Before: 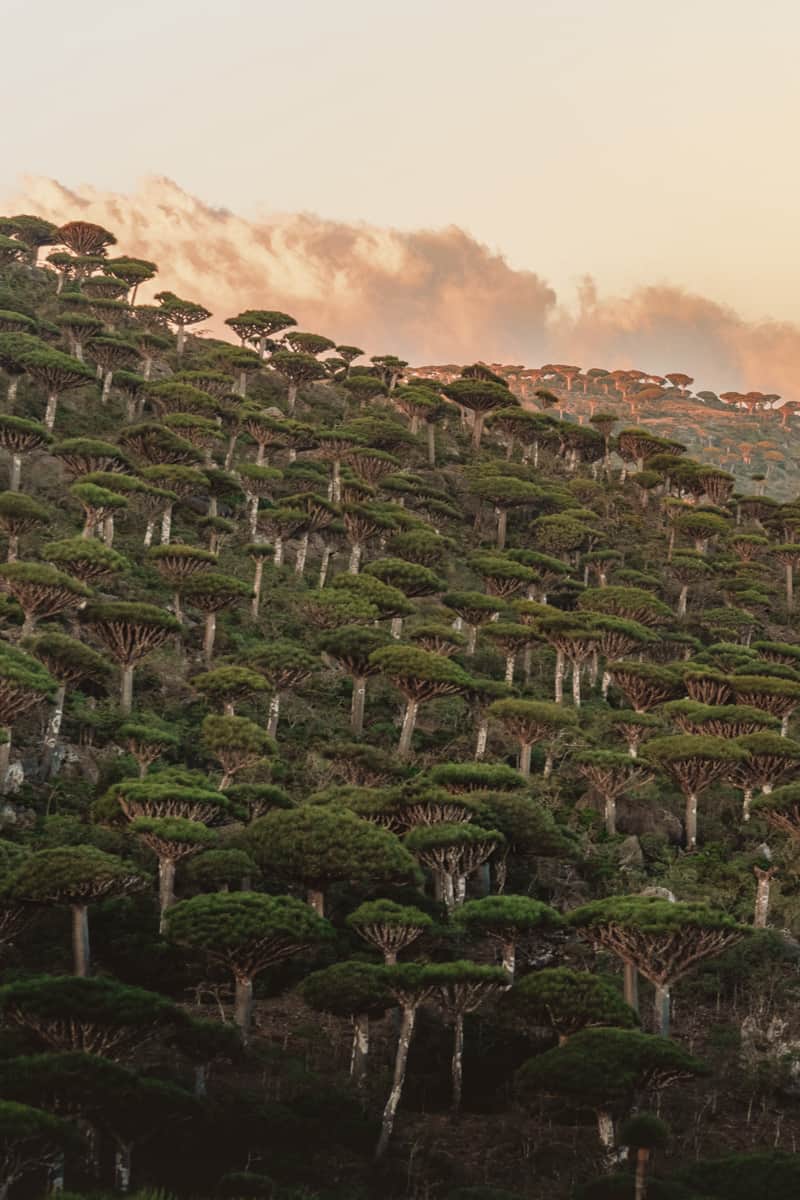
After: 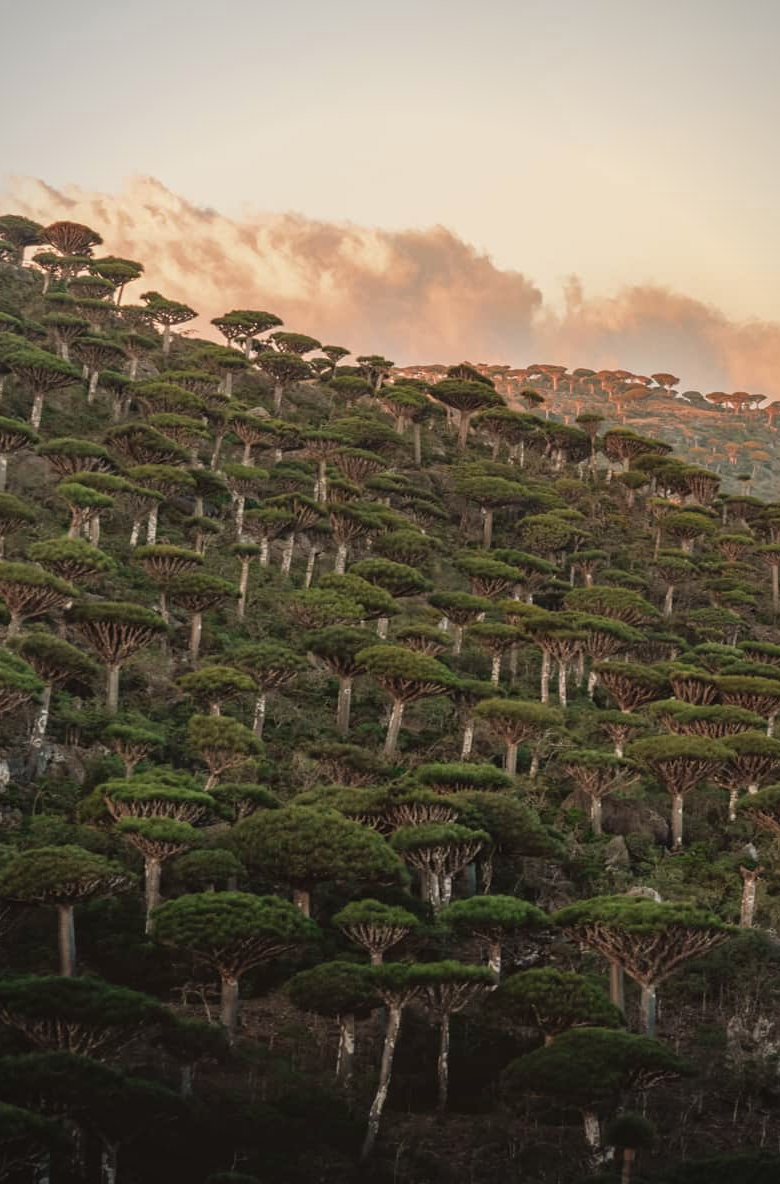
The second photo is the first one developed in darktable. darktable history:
vignetting: on, module defaults
crop and rotate: left 1.774%, right 0.633%, bottom 1.28%
